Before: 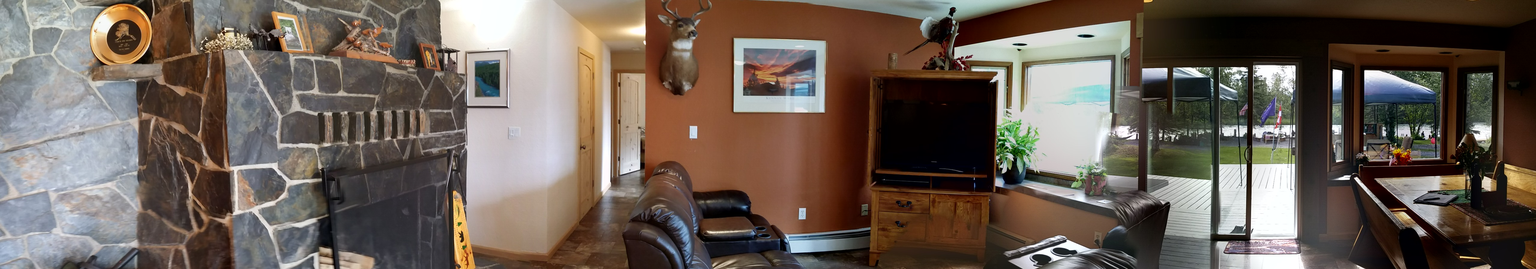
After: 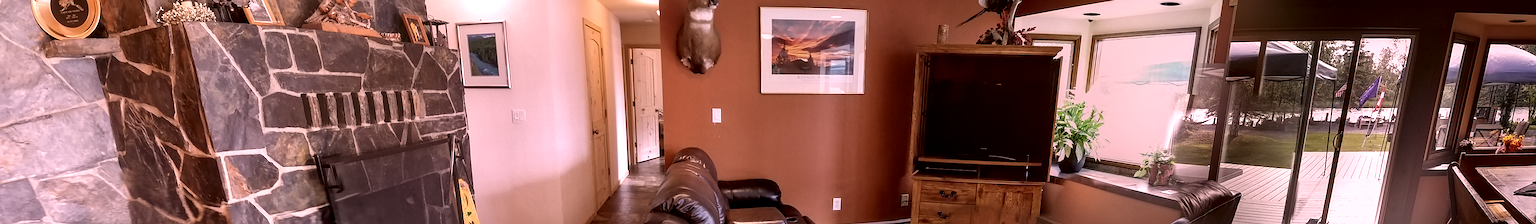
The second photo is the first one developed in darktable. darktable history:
crop and rotate: angle 0.03°, top 11.643%, right 5.651%, bottom 11.189%
local contrast: detail 130%
sharpen: on, module defaults
color correction: highlights a* 10.21, highlights b* 9.79, shadows a* 8.61, shadows b* 7.88, saturation 0.8
white balance: red 1.188, blue 1.11
rotate and perspective: rotation 0.074°, lens shift (vertical) 0.096, lens shift (horizontal) -0.041, crop left 0.043, crop right 0.952, crop top 0.024, crop bottom 0.979
exposure: compensate exposure bias true, compensate highlight preservation false
contrast equalizer: y [[0.5 ×6], [0.5 ×6], [0.5 ×6], [0 ×6], [0, 0.039, 0.251, 0.29, 0.293, 0.292]]
